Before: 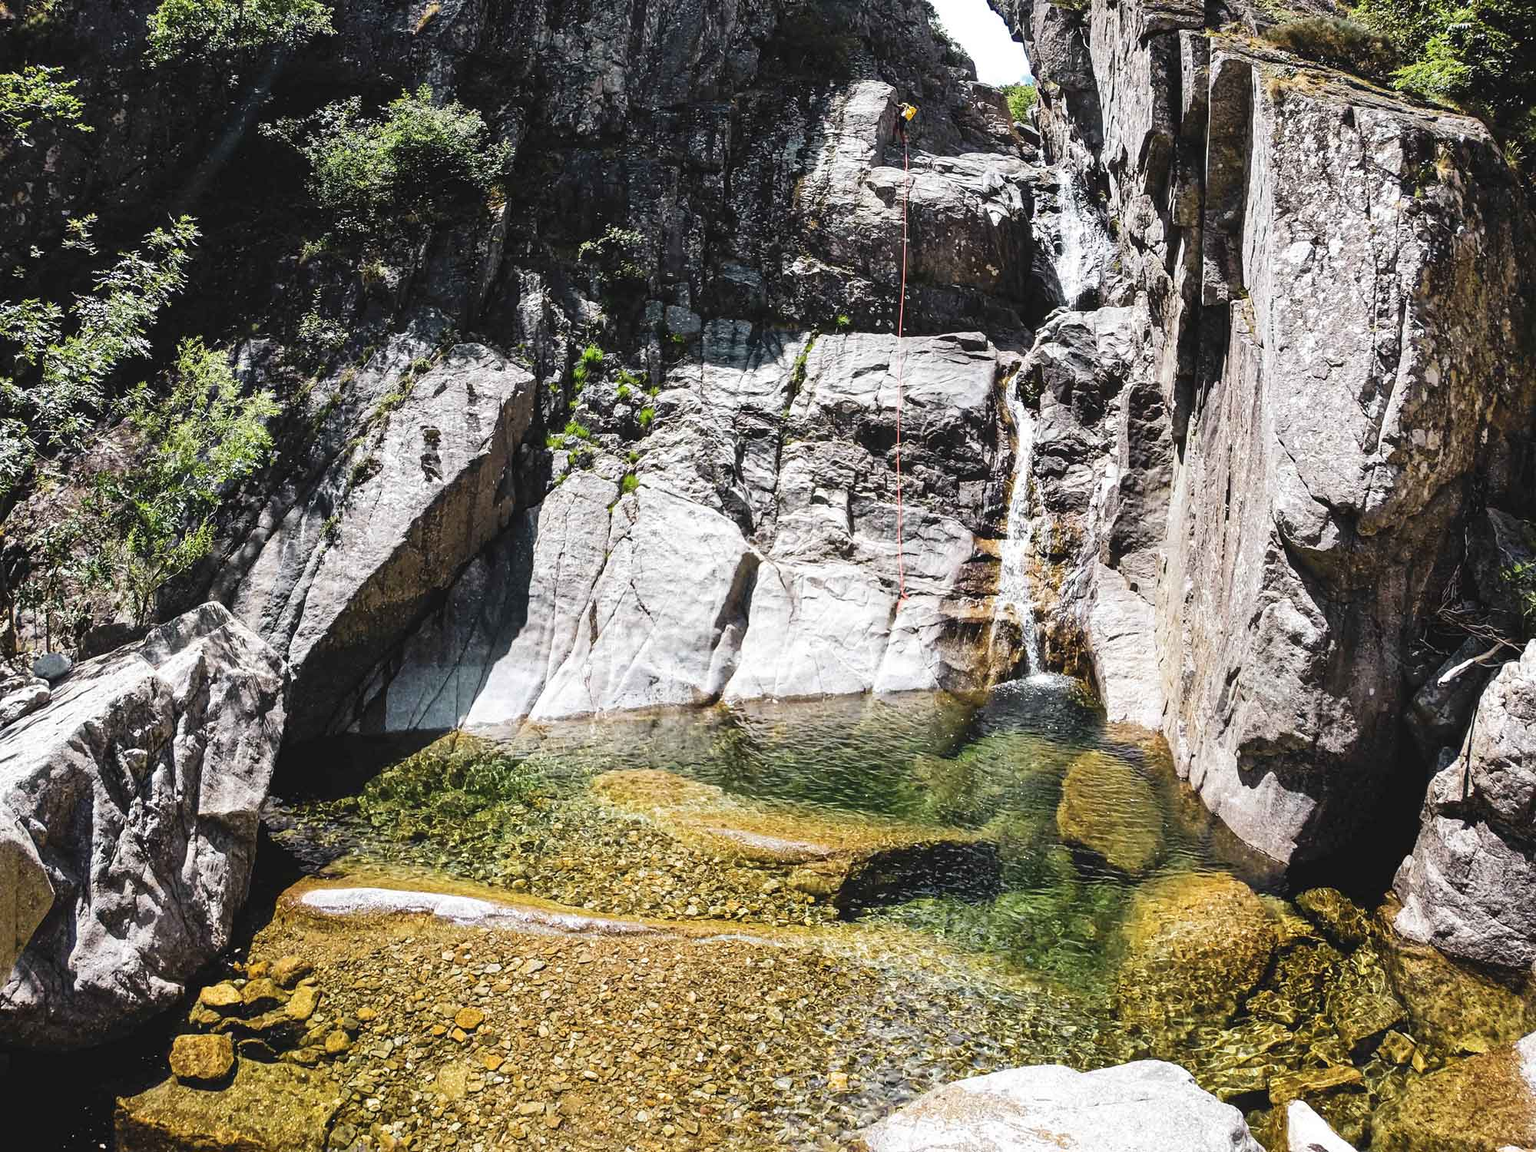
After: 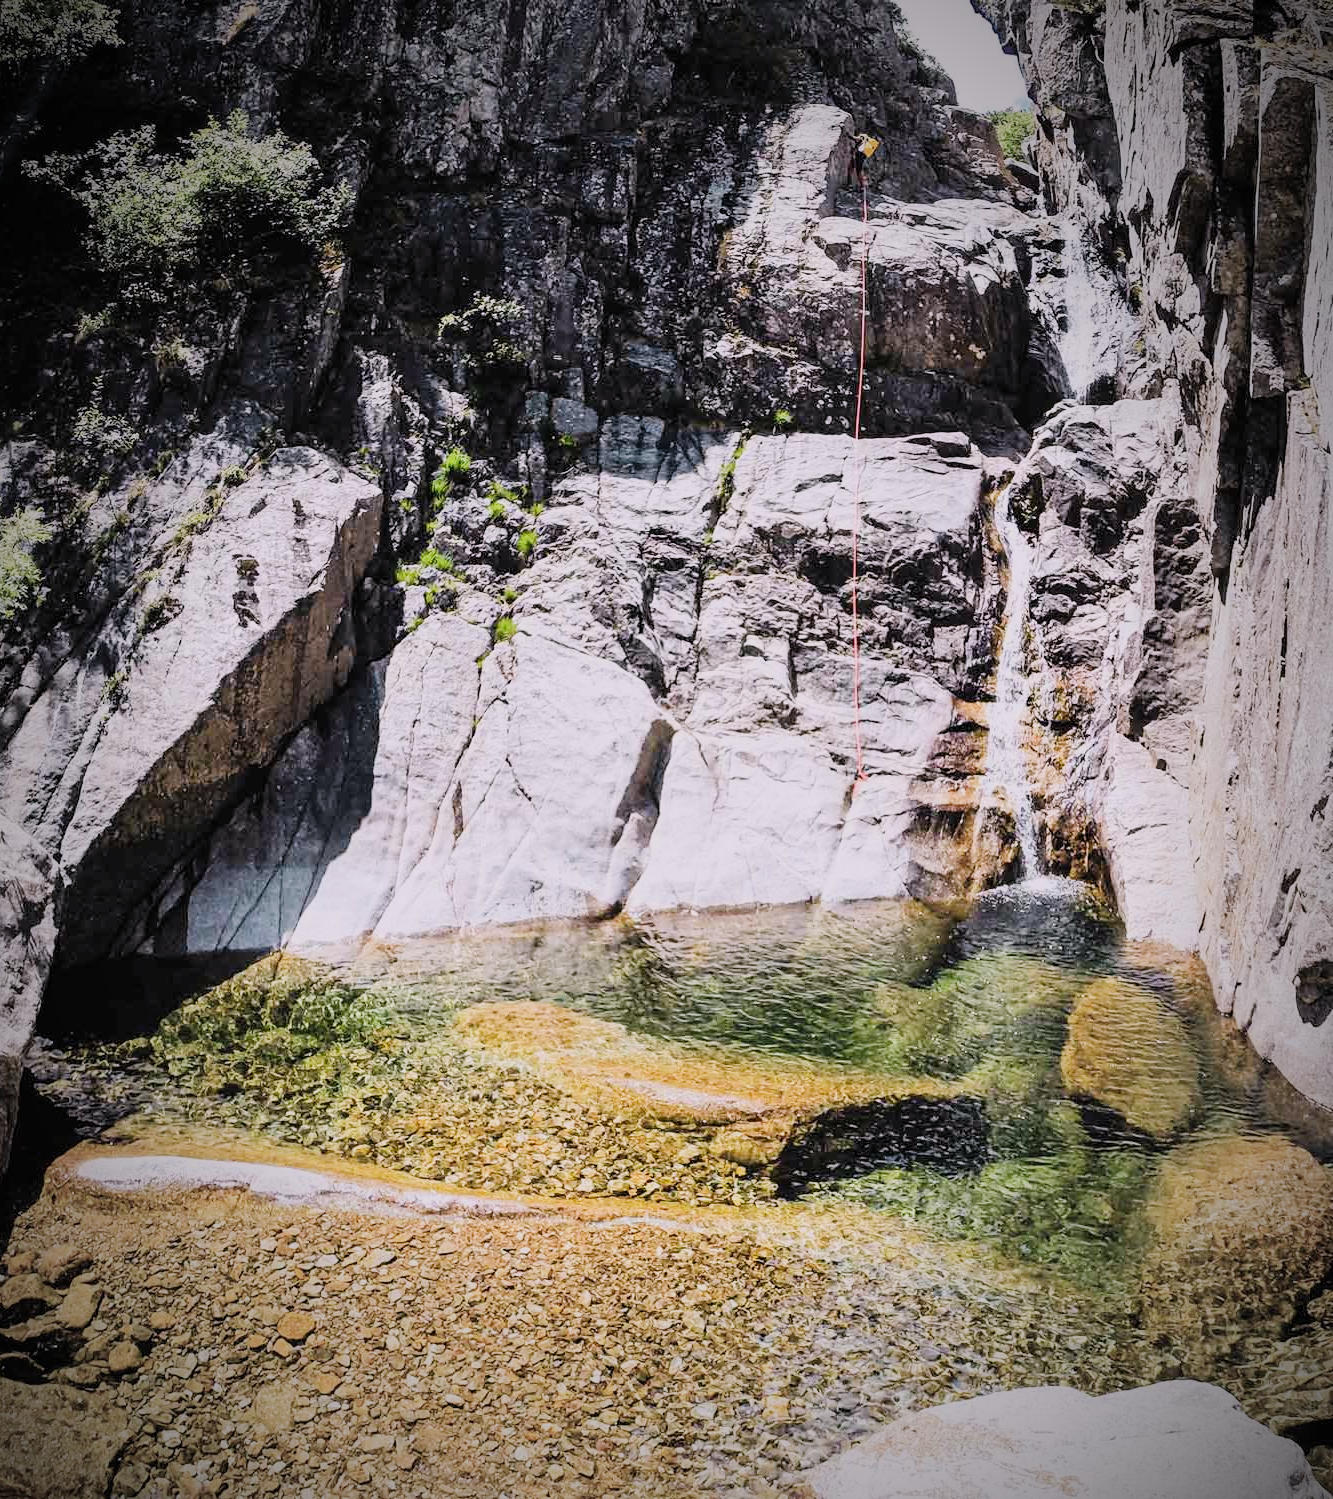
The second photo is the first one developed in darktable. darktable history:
vignetting: fall-off start 67.5%, fall-off radius 67.23%, brightness -0.813, automatic ratio true
filmic rgb: black relative exposure -6.98 EV, white relative exposure 5.63 EV, hardness 2.86
crop and rotate: left 15.754%, right 17.579%
white balance: red 1.05, blue 1.072
exposure: black level correction 0.001, exposure 0.675 EV, compensate highlight preservation false
